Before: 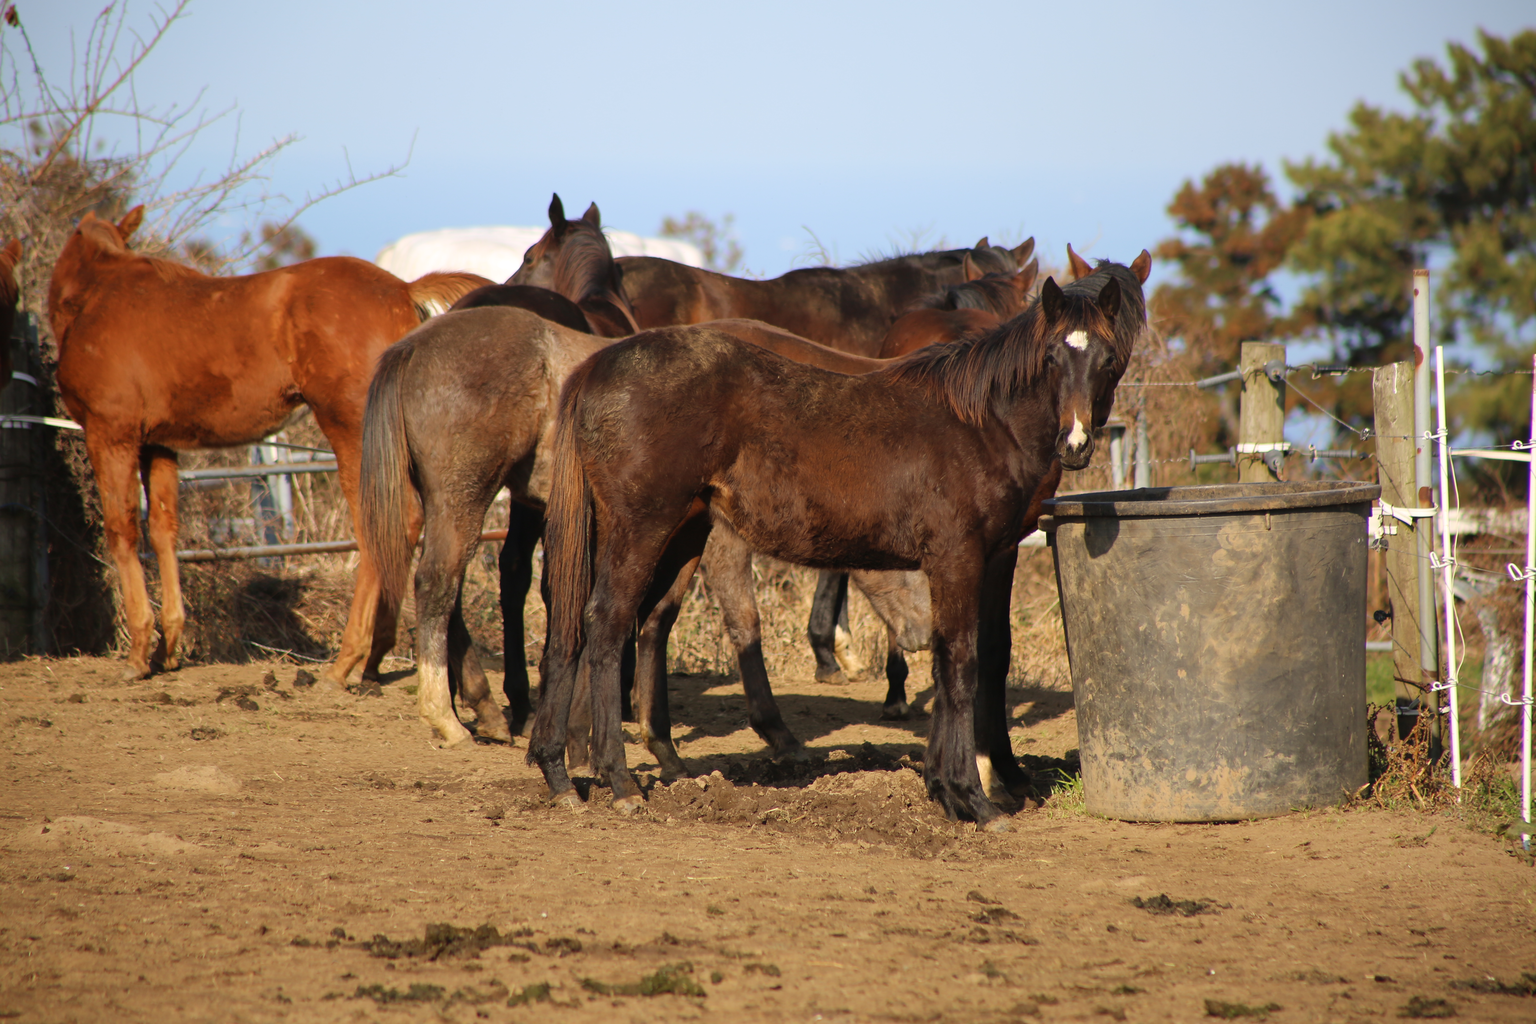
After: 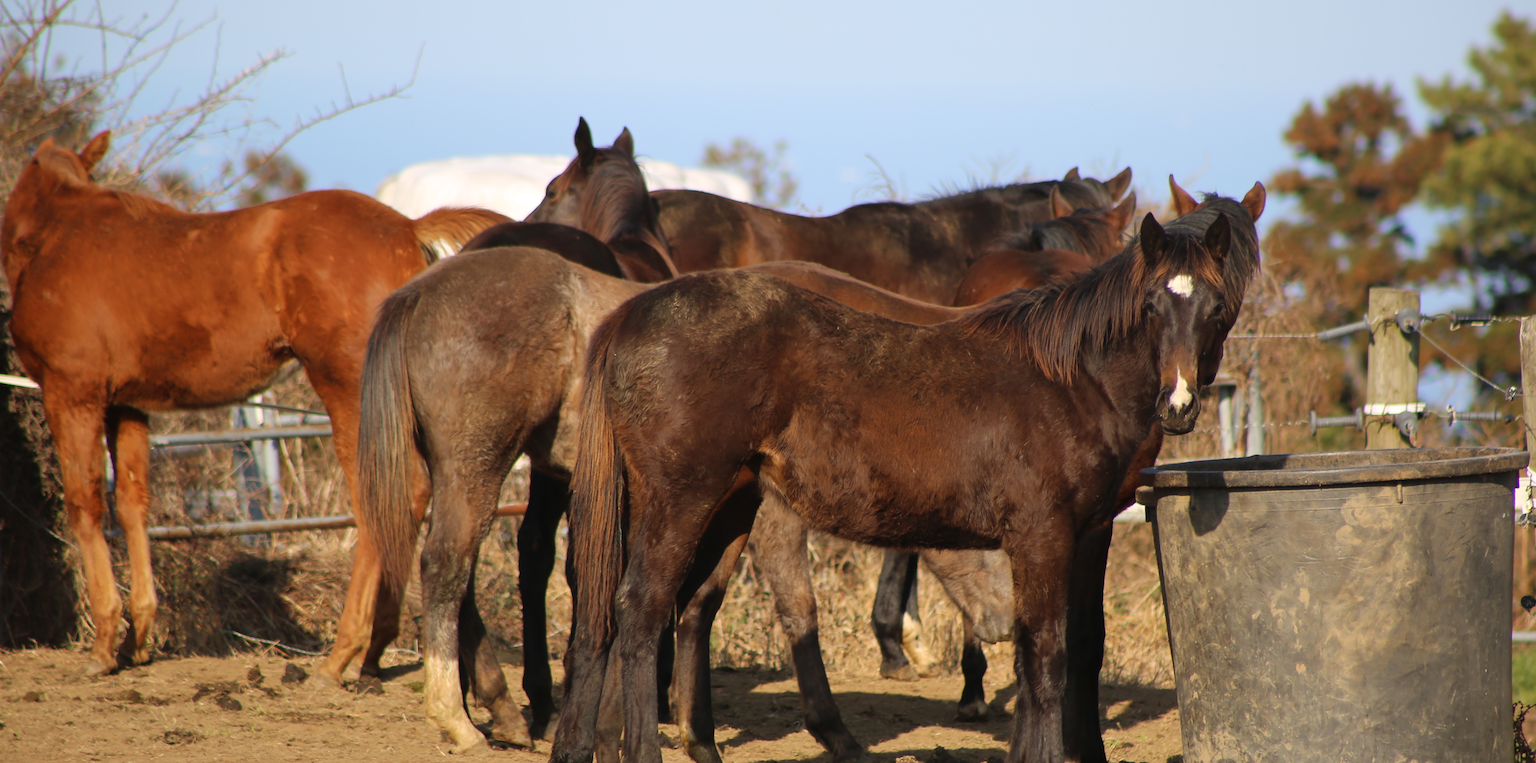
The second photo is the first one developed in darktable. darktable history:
crop: left 3.149%, top 8.941%, right 9.681%, bottom 26.046%
